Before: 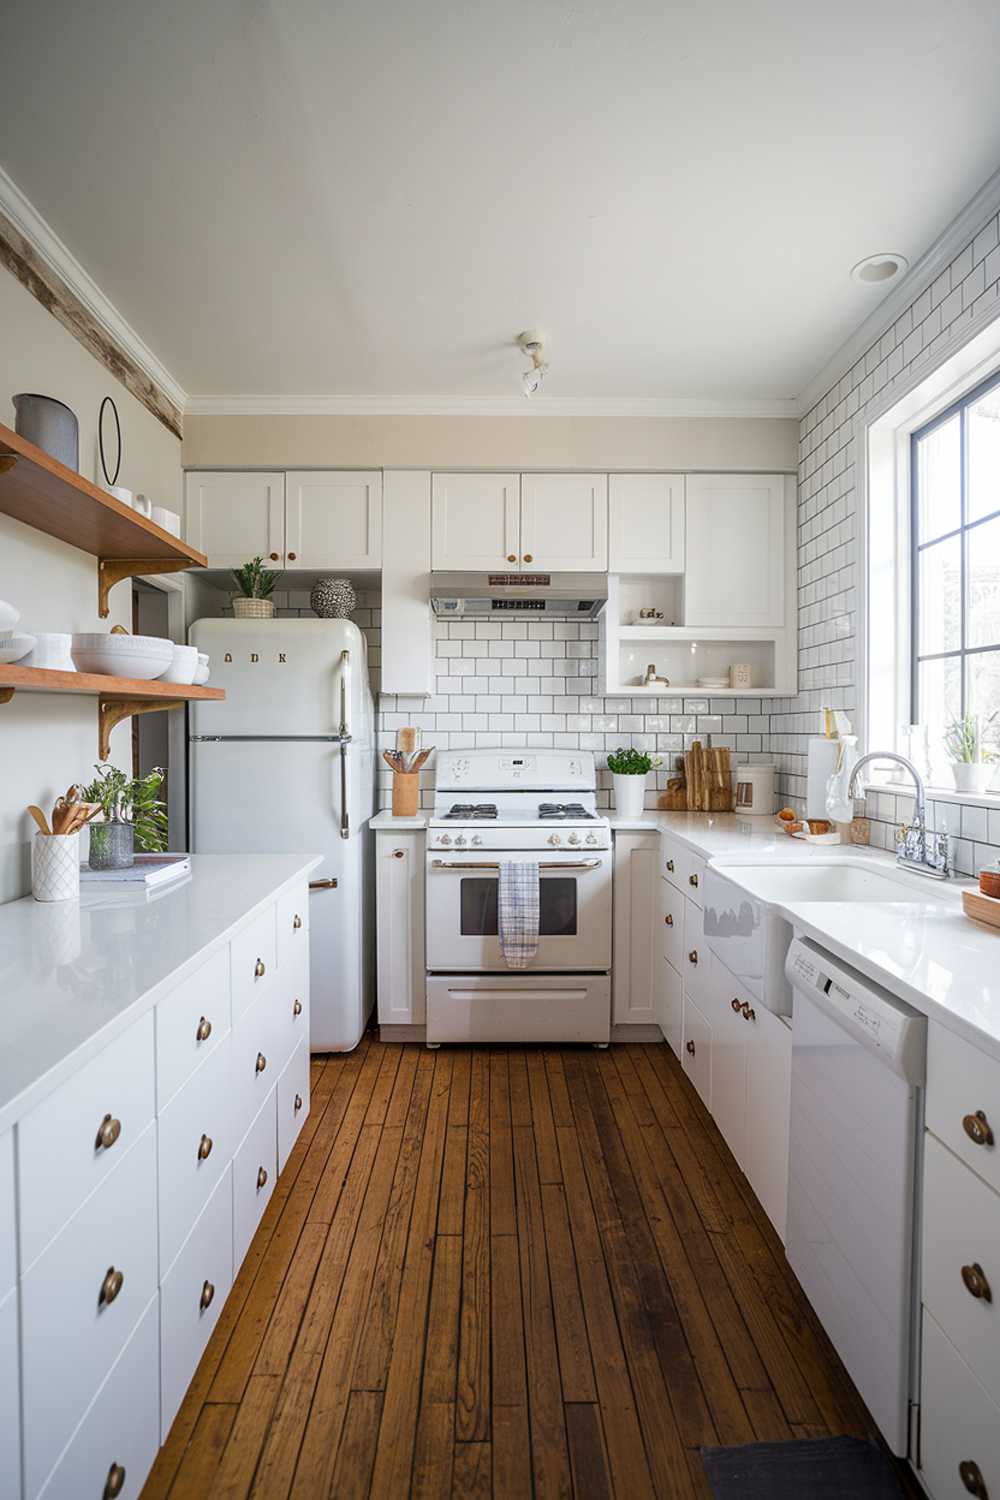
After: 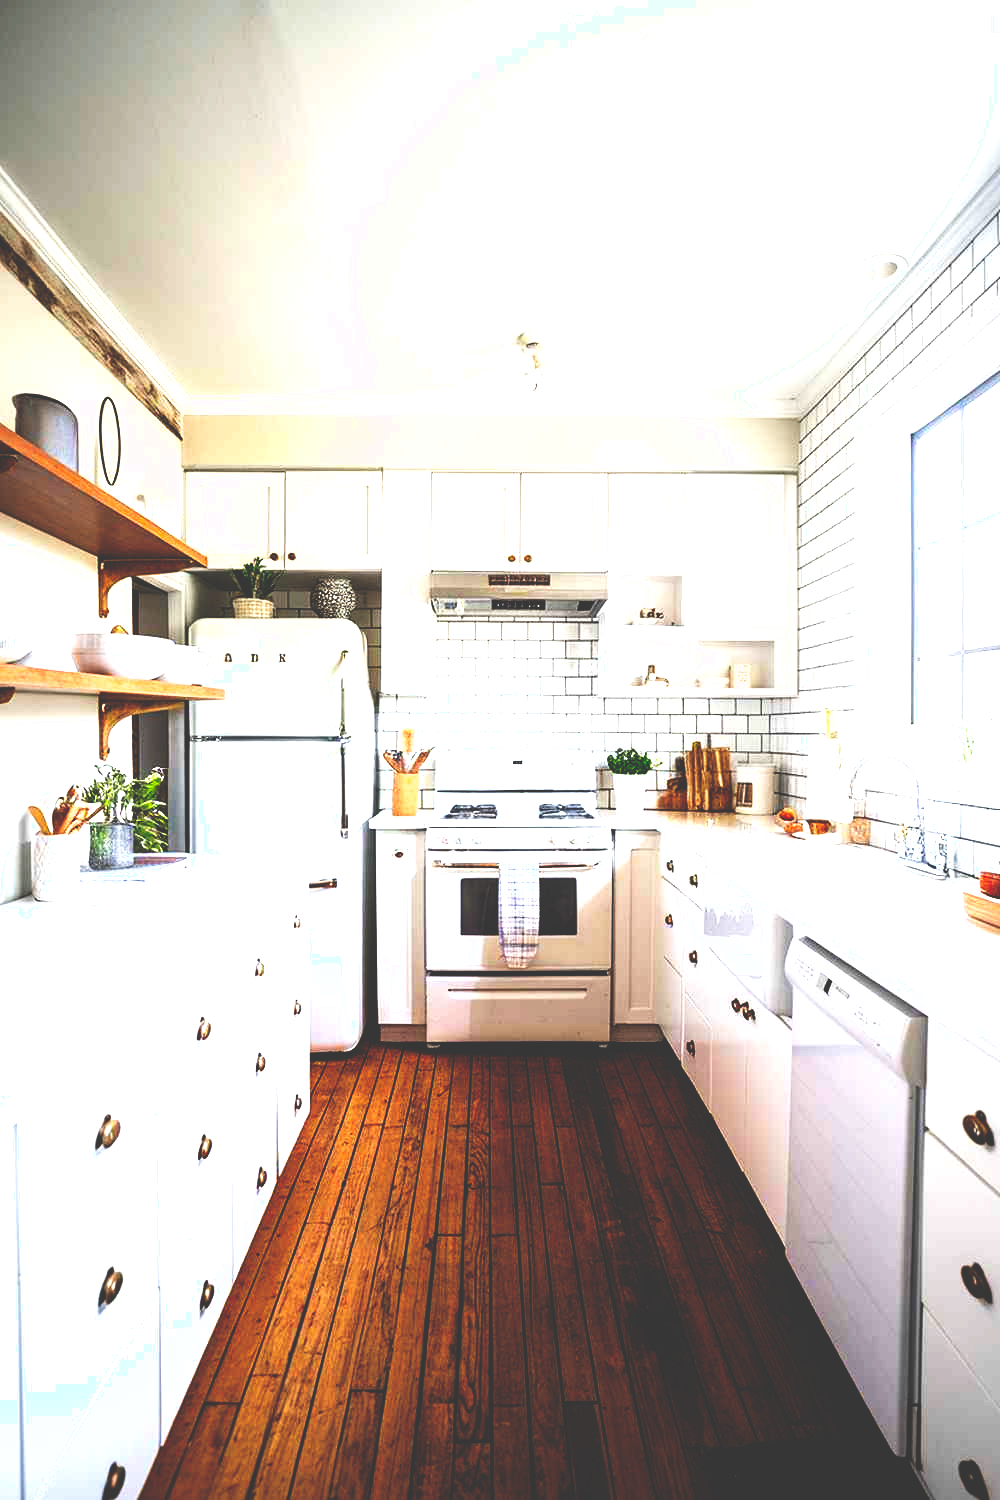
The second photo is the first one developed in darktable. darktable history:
exposure: black level correction 0, exposure 1.2 EV, compensate exposure bias true, compensate highlight preservation false
base curve: curves: ch0 [(0, 0.036) (0.083, 0.04) (0.804, 1)], preserve colors none
